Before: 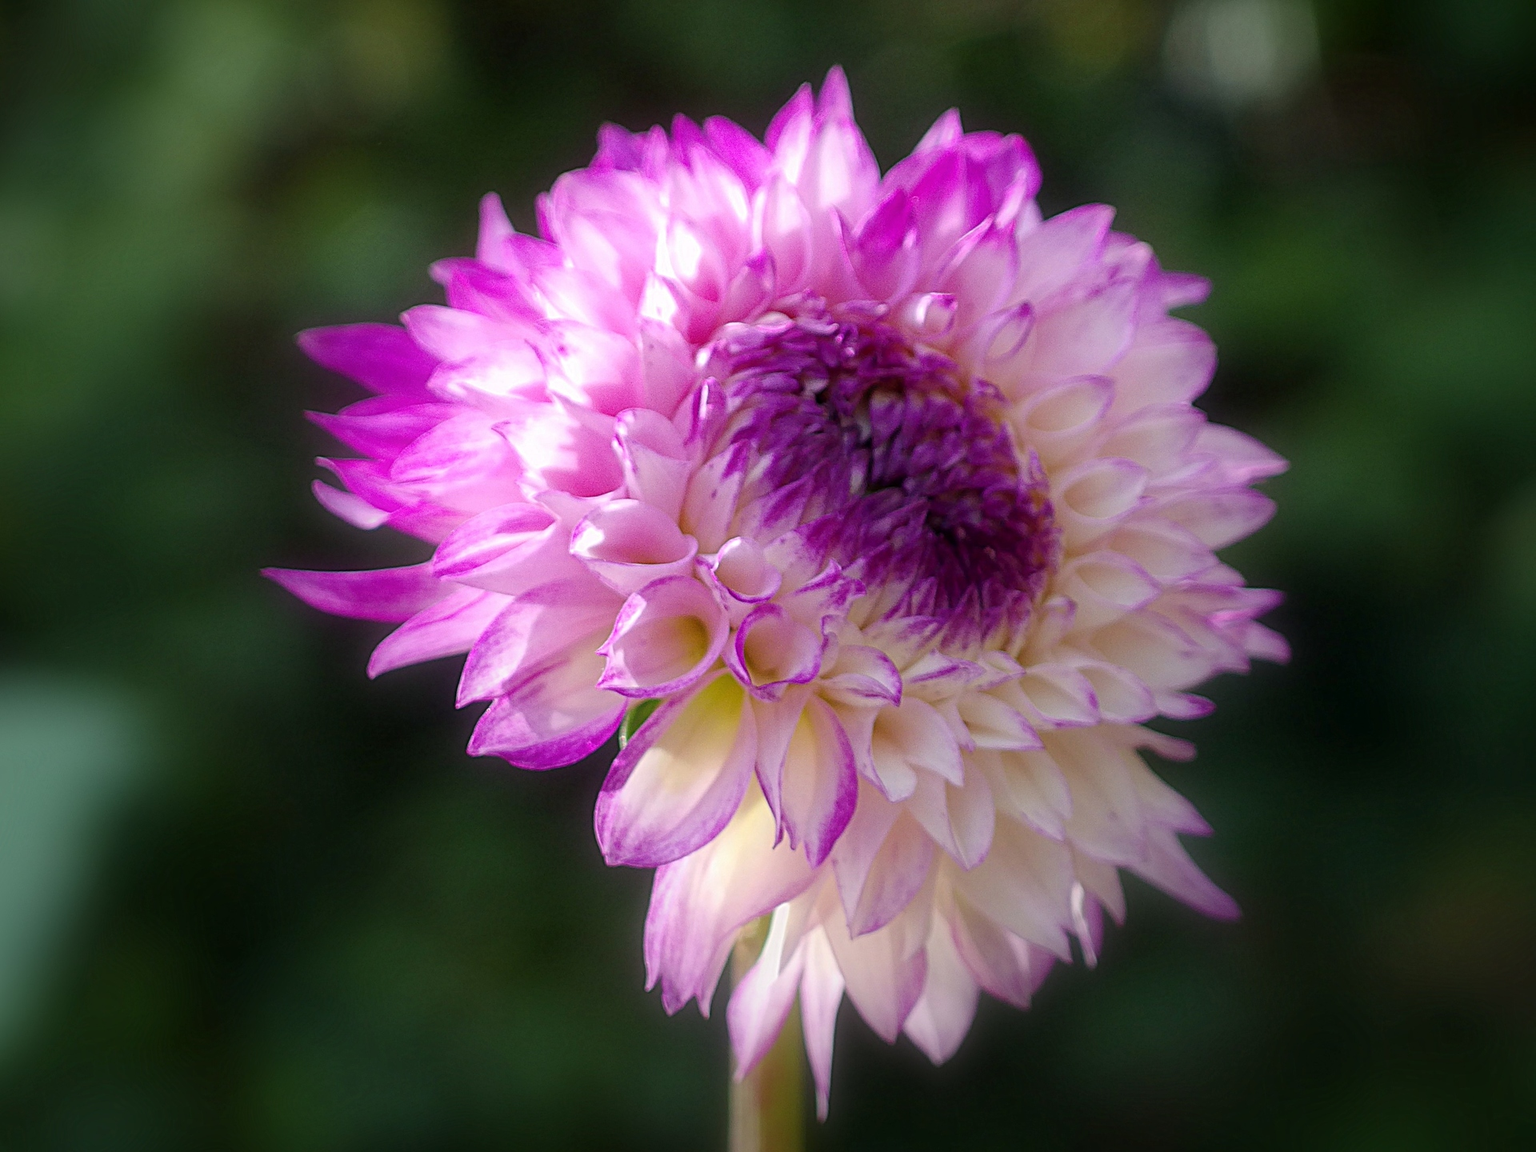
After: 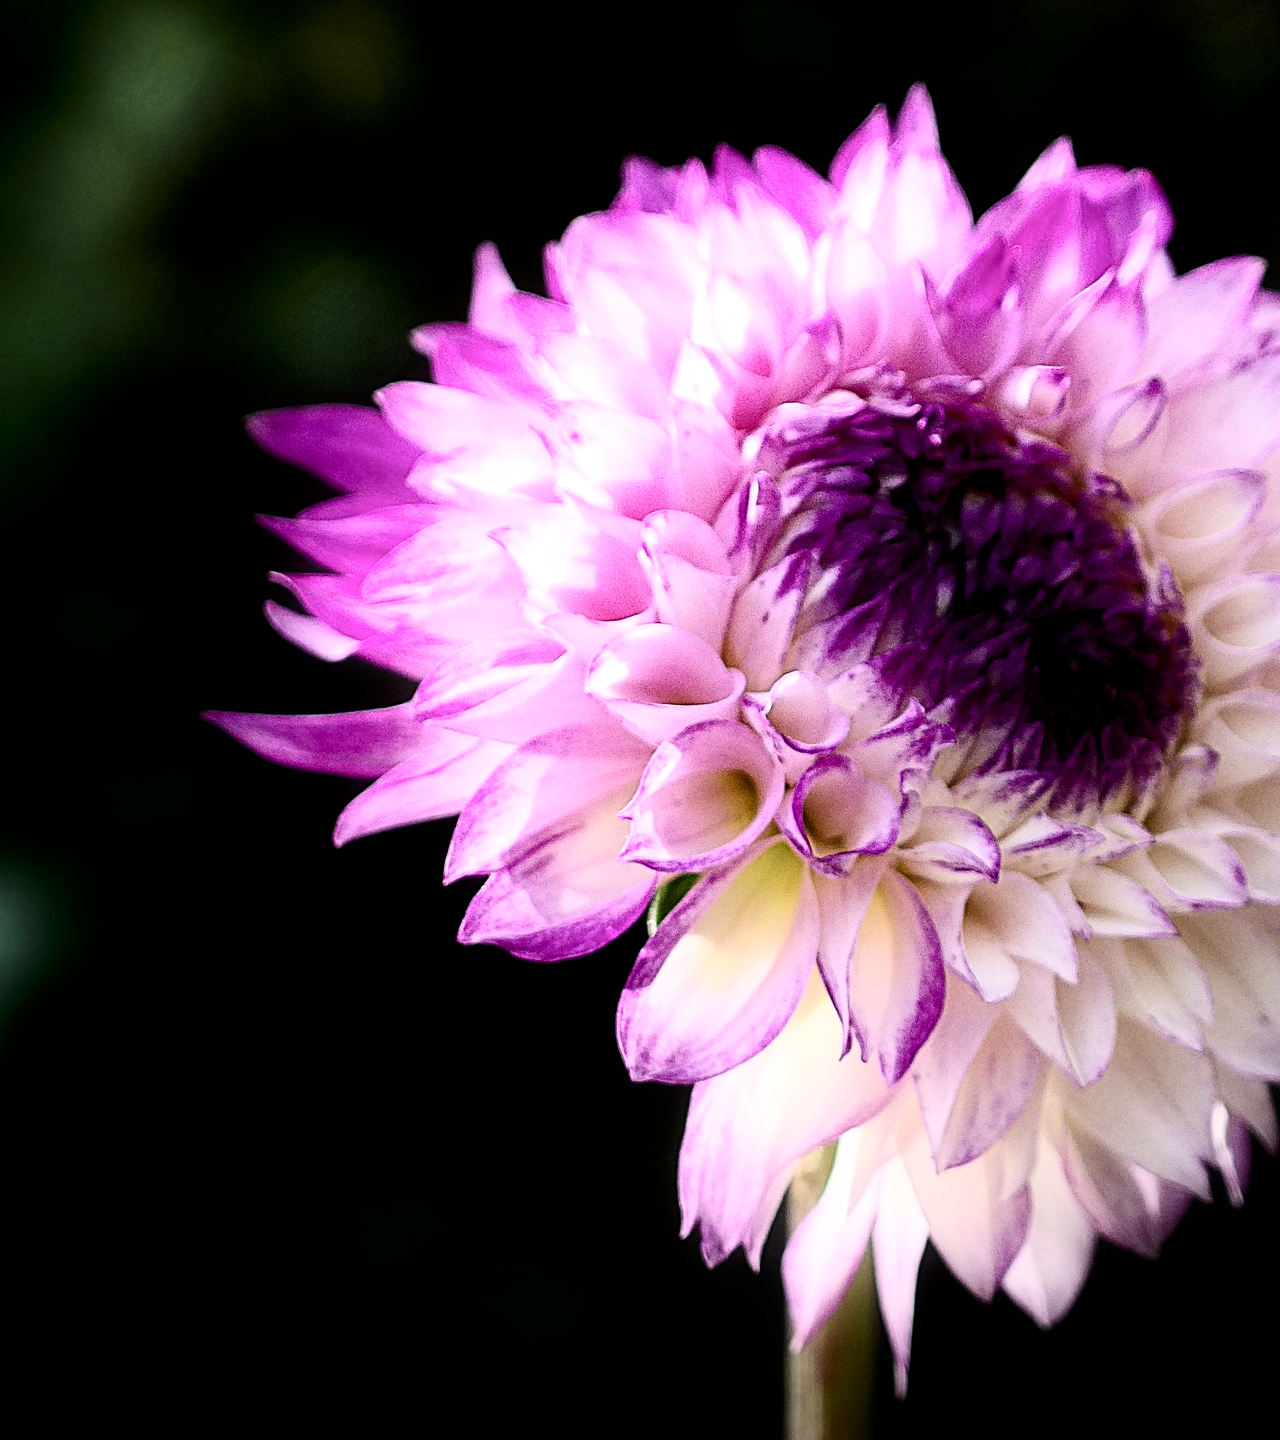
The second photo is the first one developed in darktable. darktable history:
contrast brightness saturation: contrast 0.28
filmic rgb: black relative exposure -3.75 EV, white relative exposure 2.4 EV, dynamic range scaling -50%, hardness 3.42, latitude 30%, contrast 1.8
crop and rotate: left 6.617%, right 26.717%
